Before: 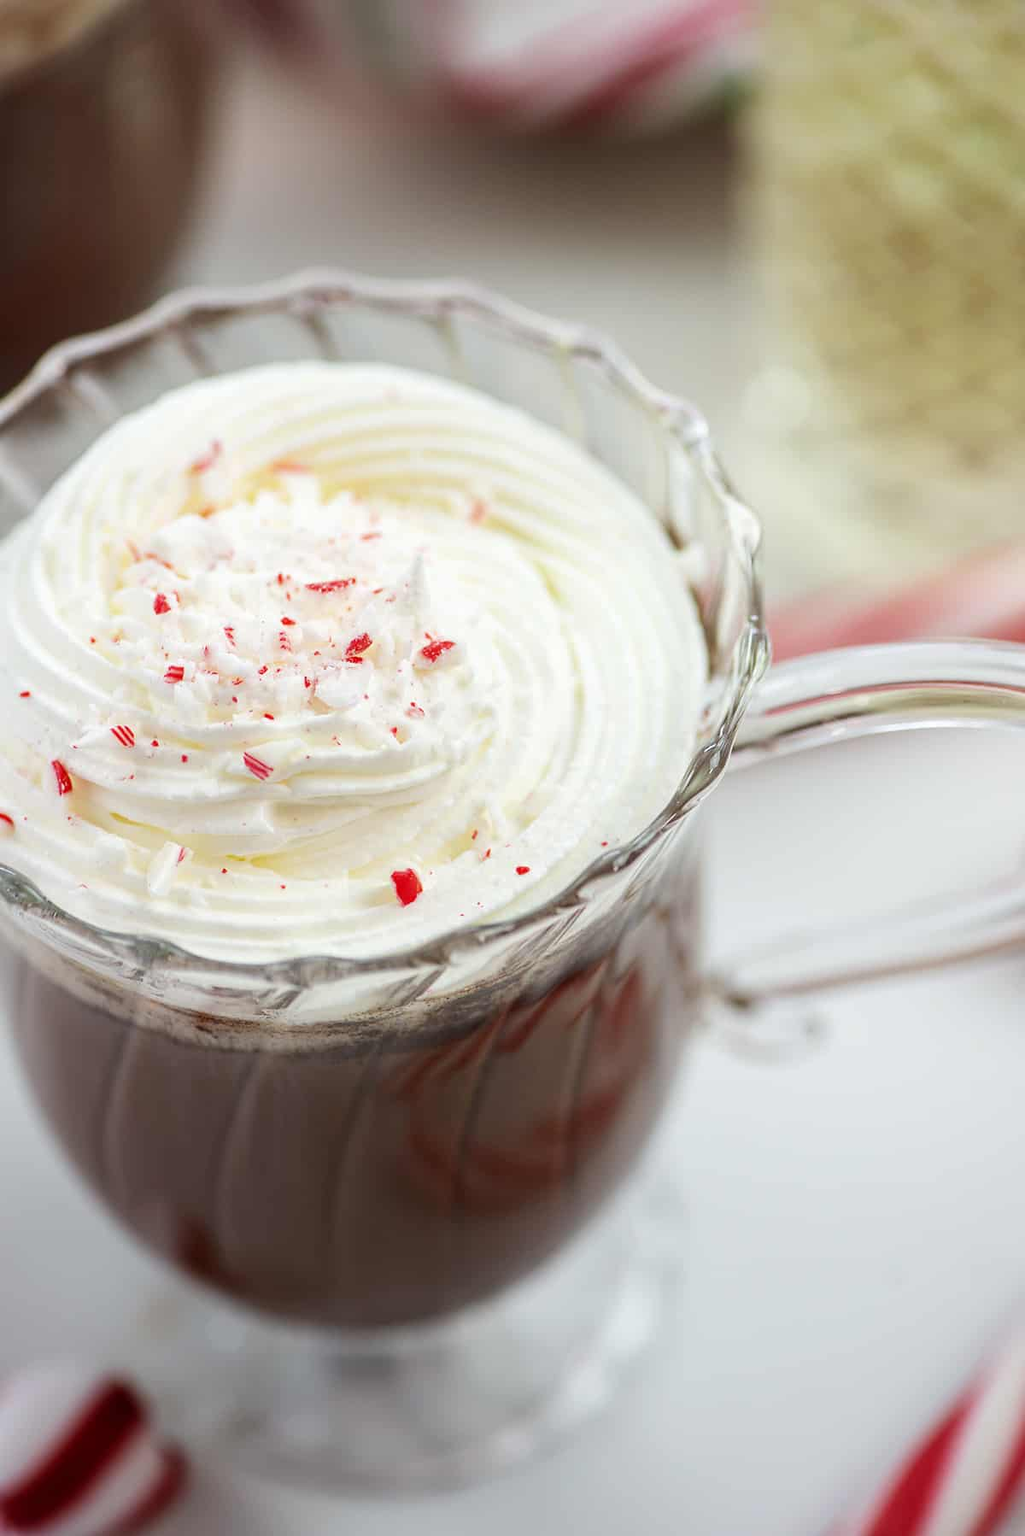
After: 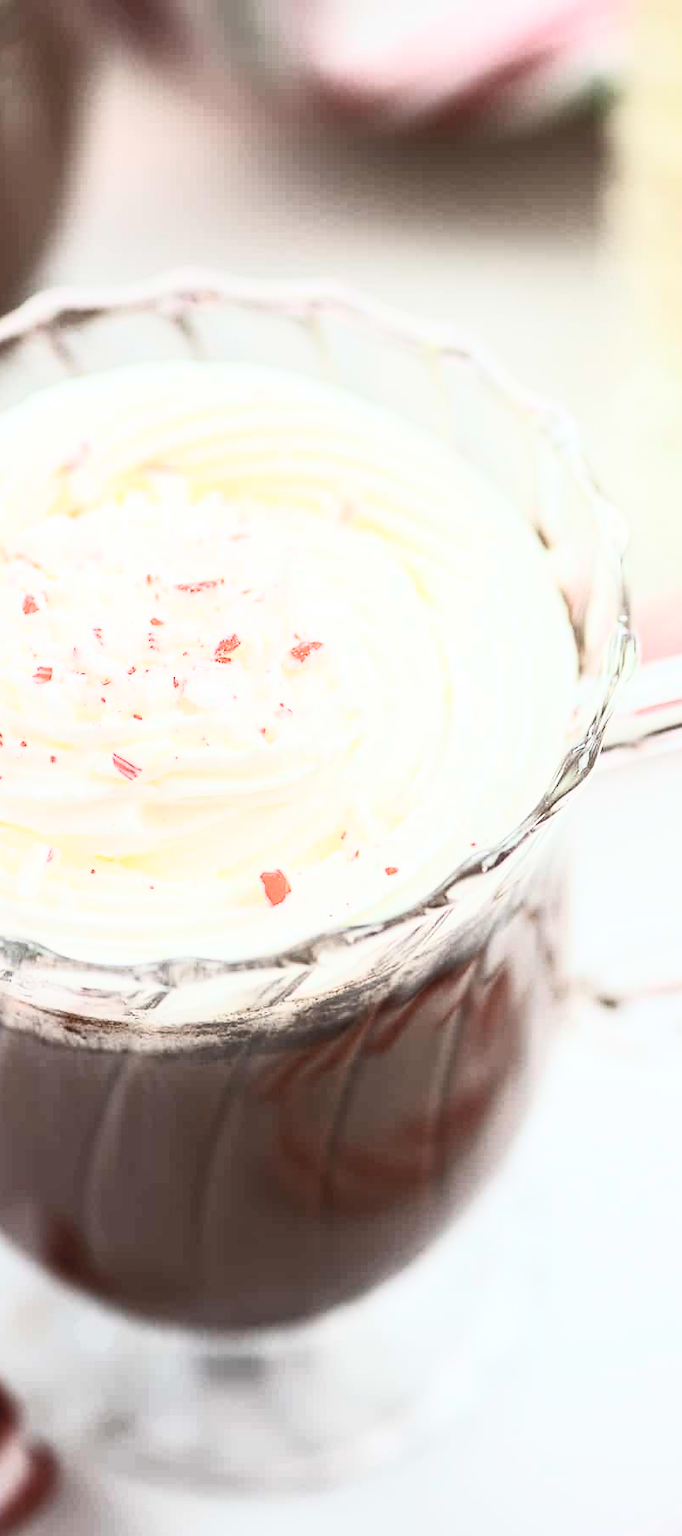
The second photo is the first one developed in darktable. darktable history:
crop and rotate: left 12.896%, right 20.458%
contrast brightness saturation: contrast 0.565, brightness 0.569, saturation -0.33
color balance rgb: perceptual saturation grading › global saturation -0.135%, global vibrance 20%
